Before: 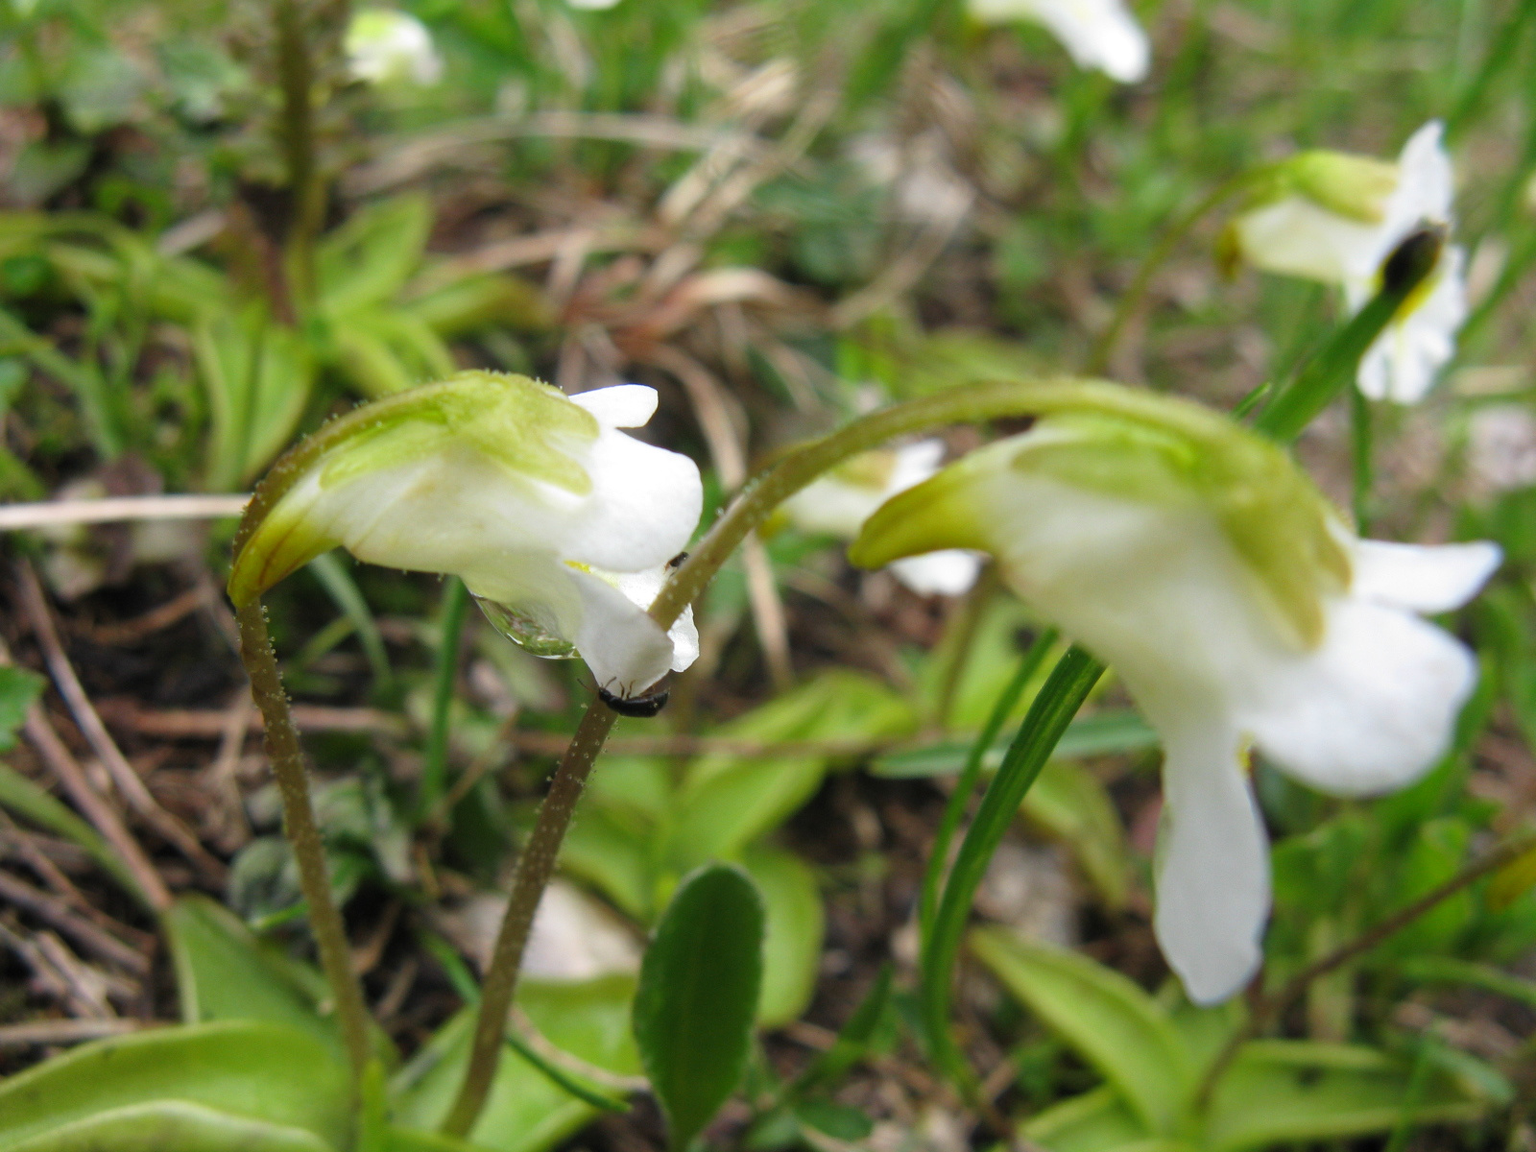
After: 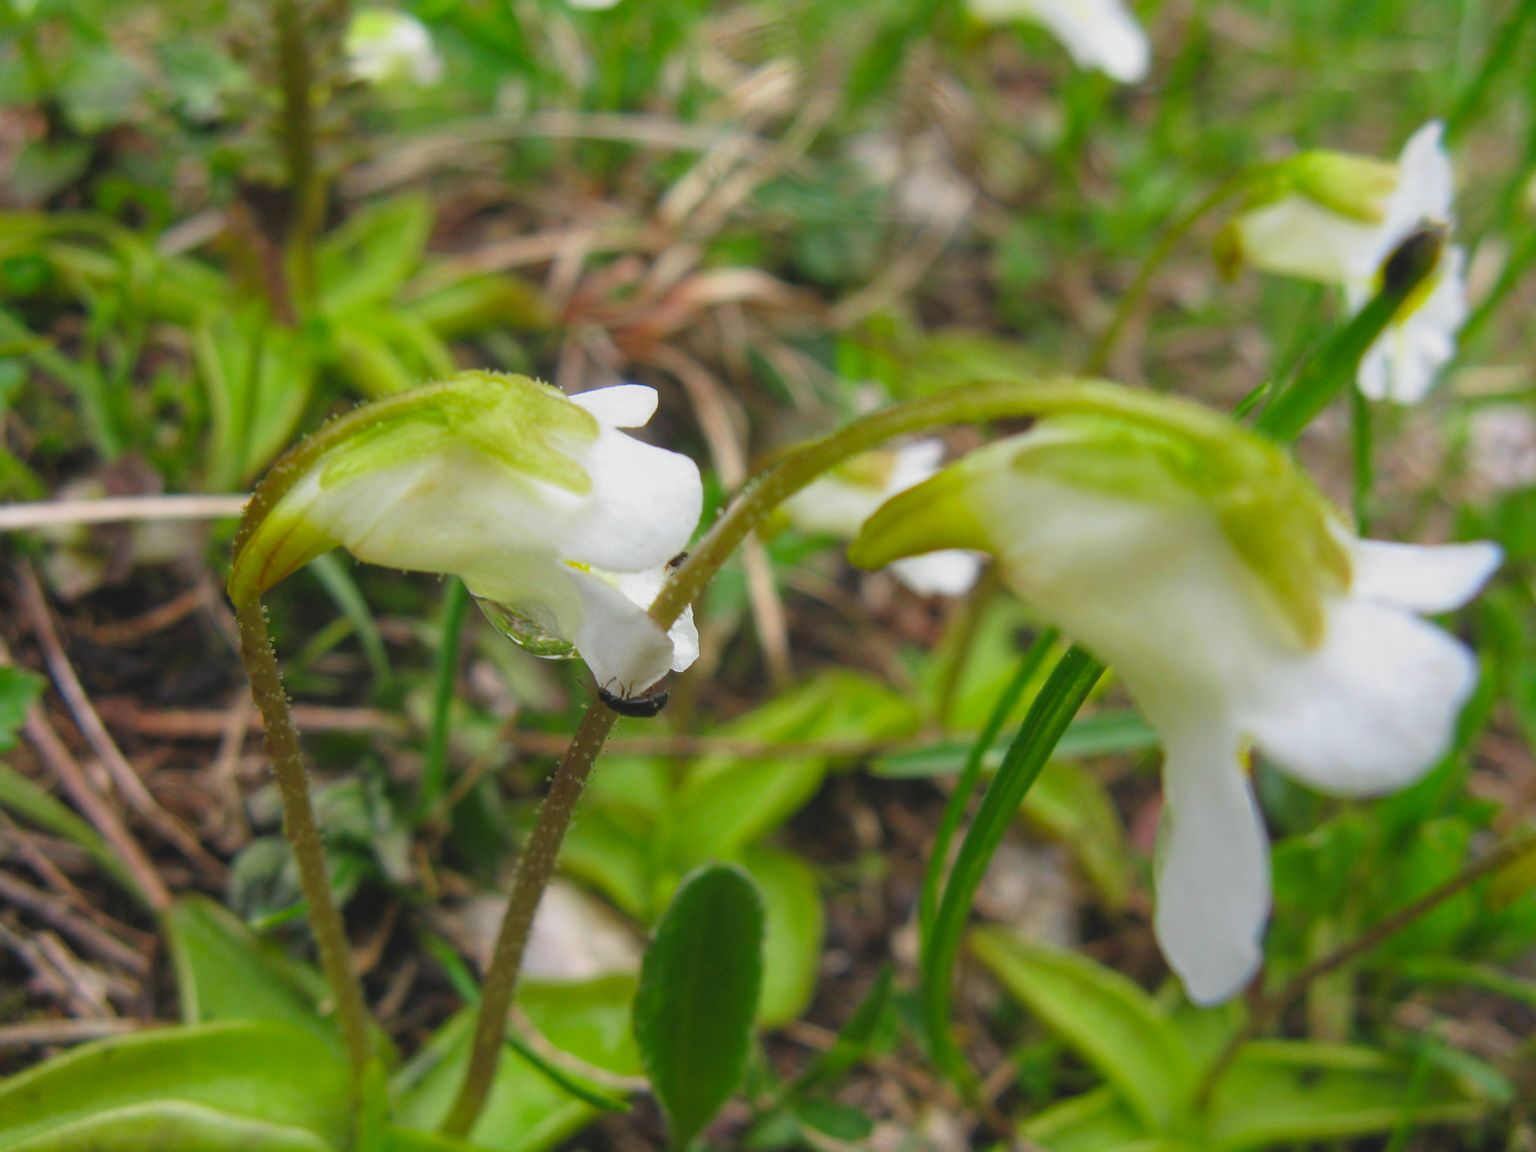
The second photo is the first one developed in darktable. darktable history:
local contrast: highlights 100%, shadows 100%, detail 120%, midtone range 0.2
contrast brightness saturation: contrast -0.19, saturation 0.19
